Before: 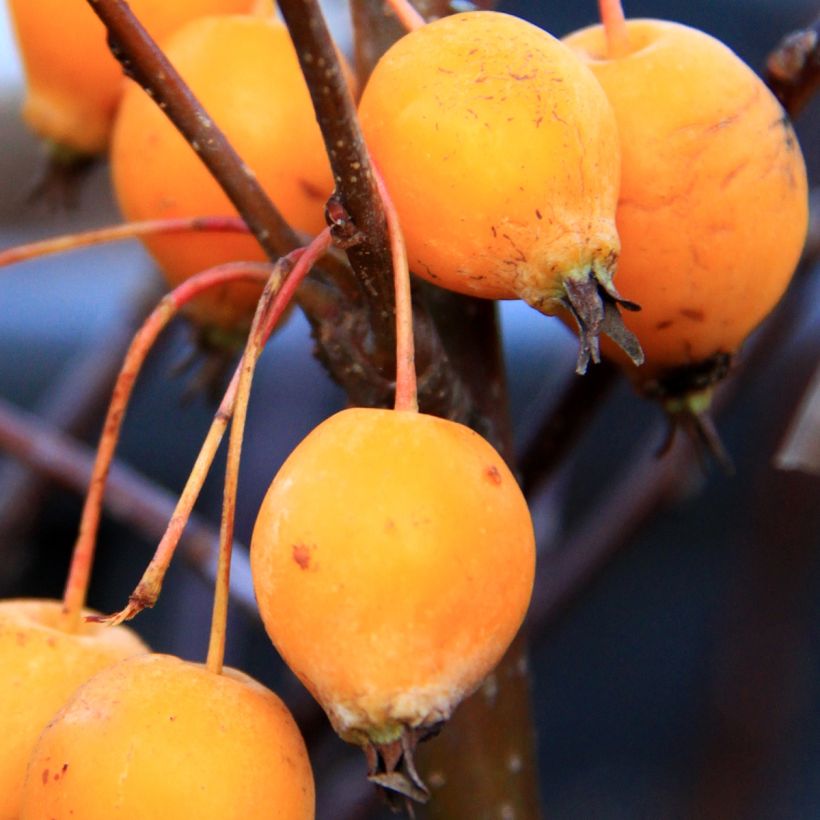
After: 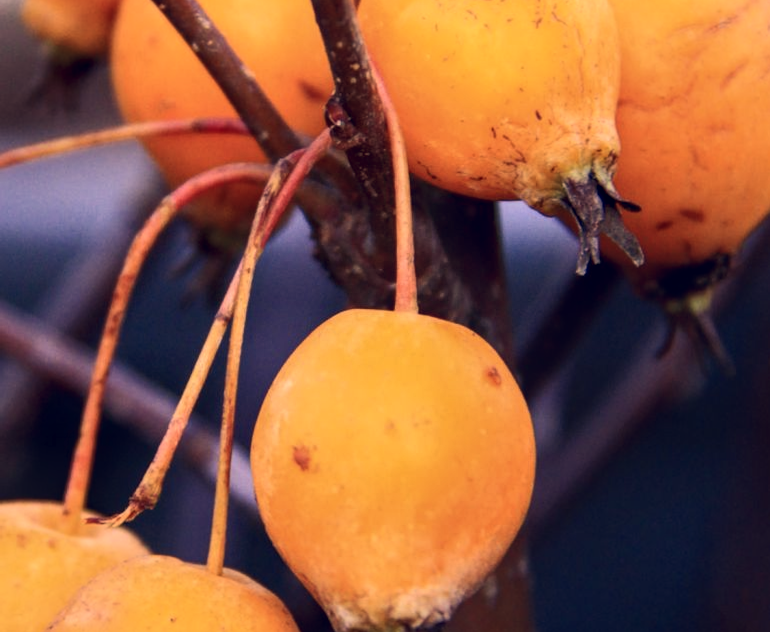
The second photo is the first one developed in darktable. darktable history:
crop and rotate: angle 0.095°, top 12.068%, right 5.833%, bottom 10.676%
color correction: highlights a* 20.35, highlights b* 27.47, shadows a* 3.47, shadows b* -17.82, saturation 0.751
tone curve: curves: ch0 [(0, 0) (0.003, 0.006) (0.011, 0.01) (0.025, 0.017) (0.044, 0.029) (0.069, 0.043) (0.1, 0.064) (0.136, 0.091) (0.177, 0.128) (0.224, 0.162) (0.277, 0.206) (0.335, 0.258) (0.399, 0.324) (0.468, 0.404) (0.543, 0.499) (0.623, 0.595) (0.709, 0.693) (0.801, 0.786) (0.898, 0.883) (1, 1)], color space Lab, independent channels, preserve colors none
local contrast: on, module defaults
